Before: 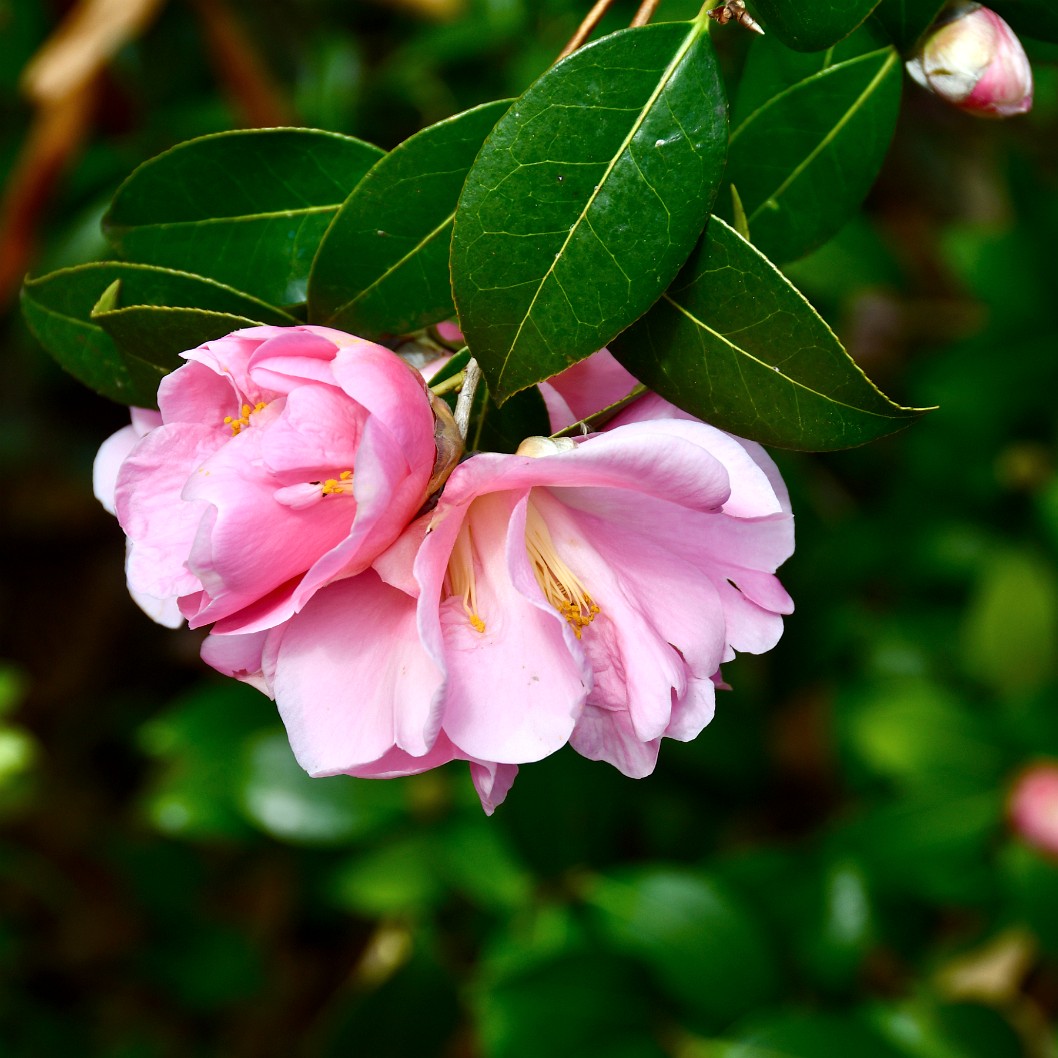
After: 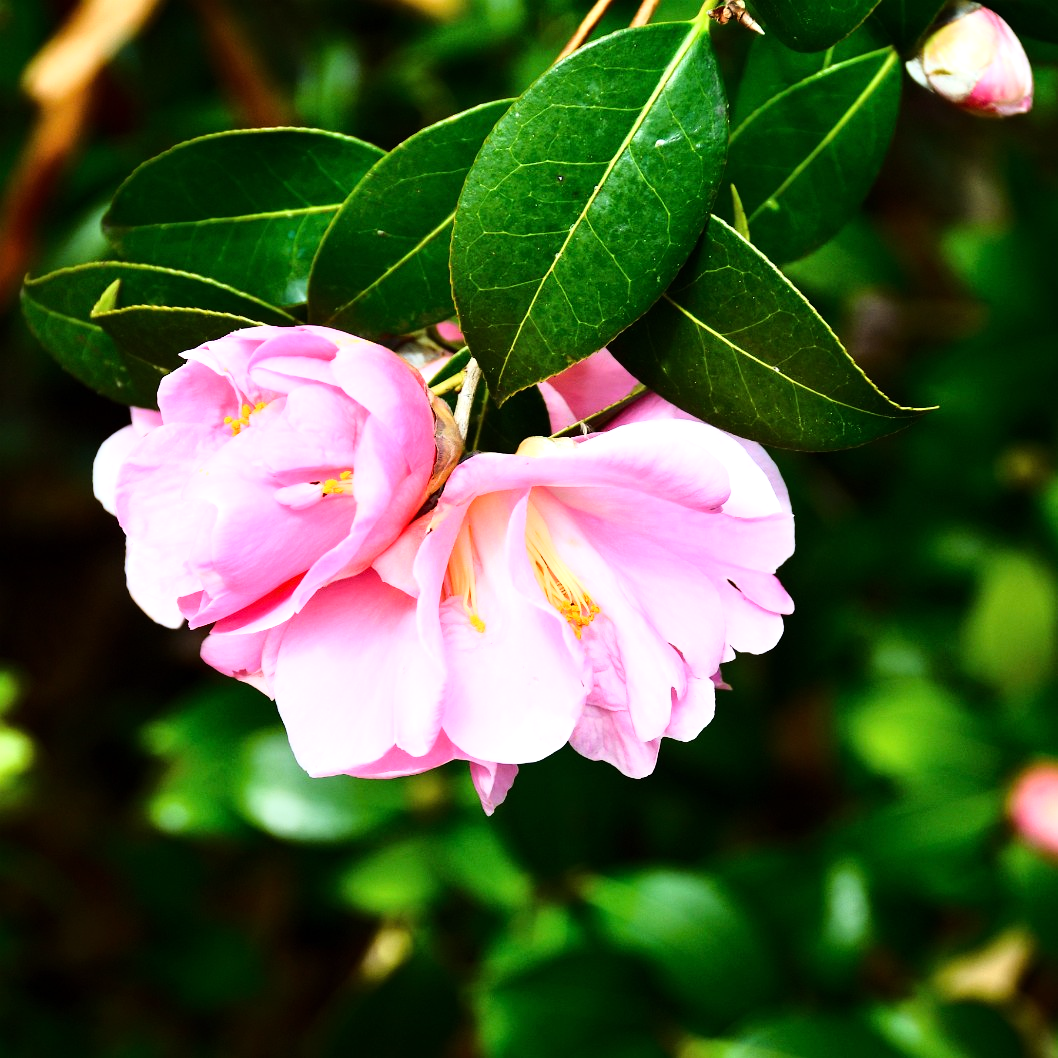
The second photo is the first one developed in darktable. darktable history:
tone equalizer: -8 EV -0.401 EV, -7 EV -0.403 EV, -6 EV -0.306 EV, -5 EV -0.195 EV, -3 EV 0.215 EV, -2 EV 0.309 EV, -1 EV 0.39 EV, +0 EV 0.43 EV
base curve: curves: ch0 [(0, 0) (0.028, 0.03) (0.121, 0.232) (0.46, 0.748) (0.859, 0.968) (1, 1)]
